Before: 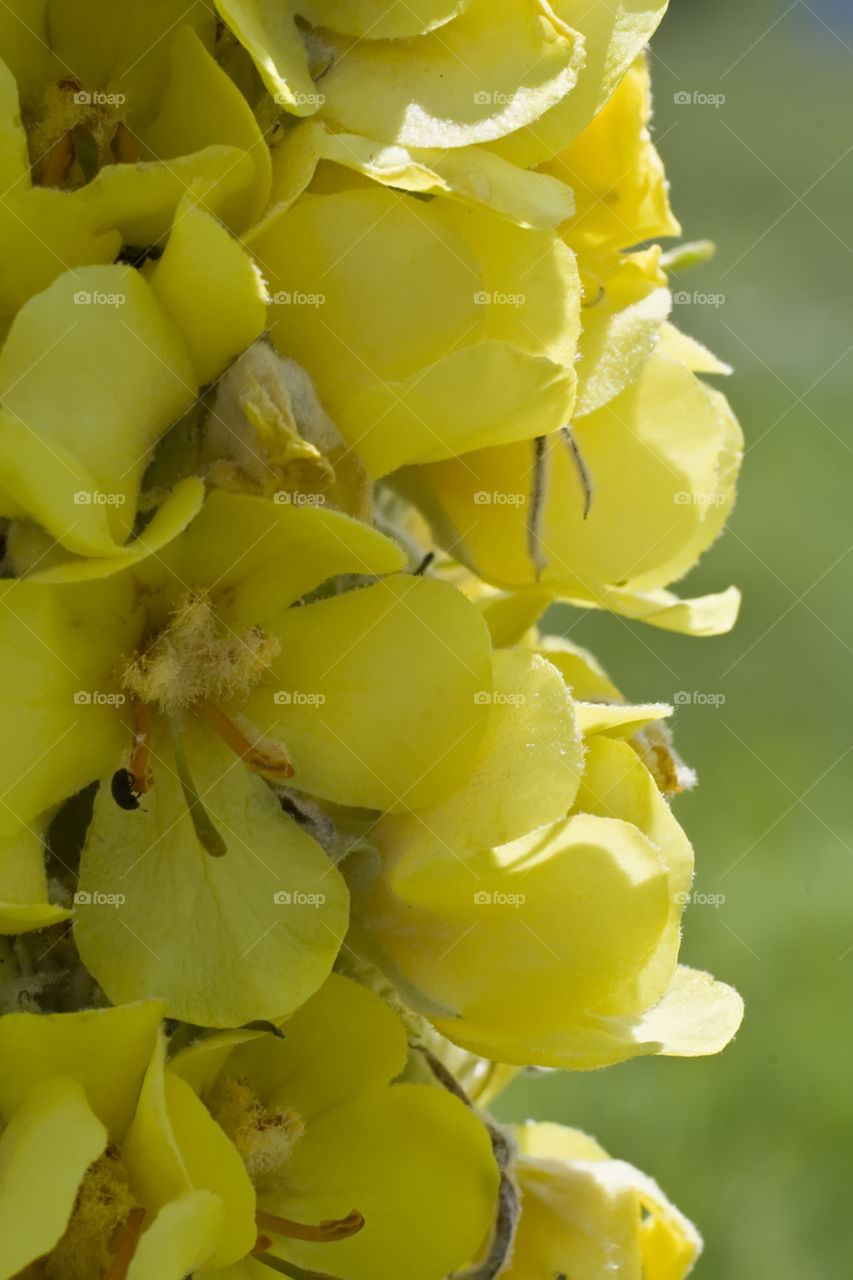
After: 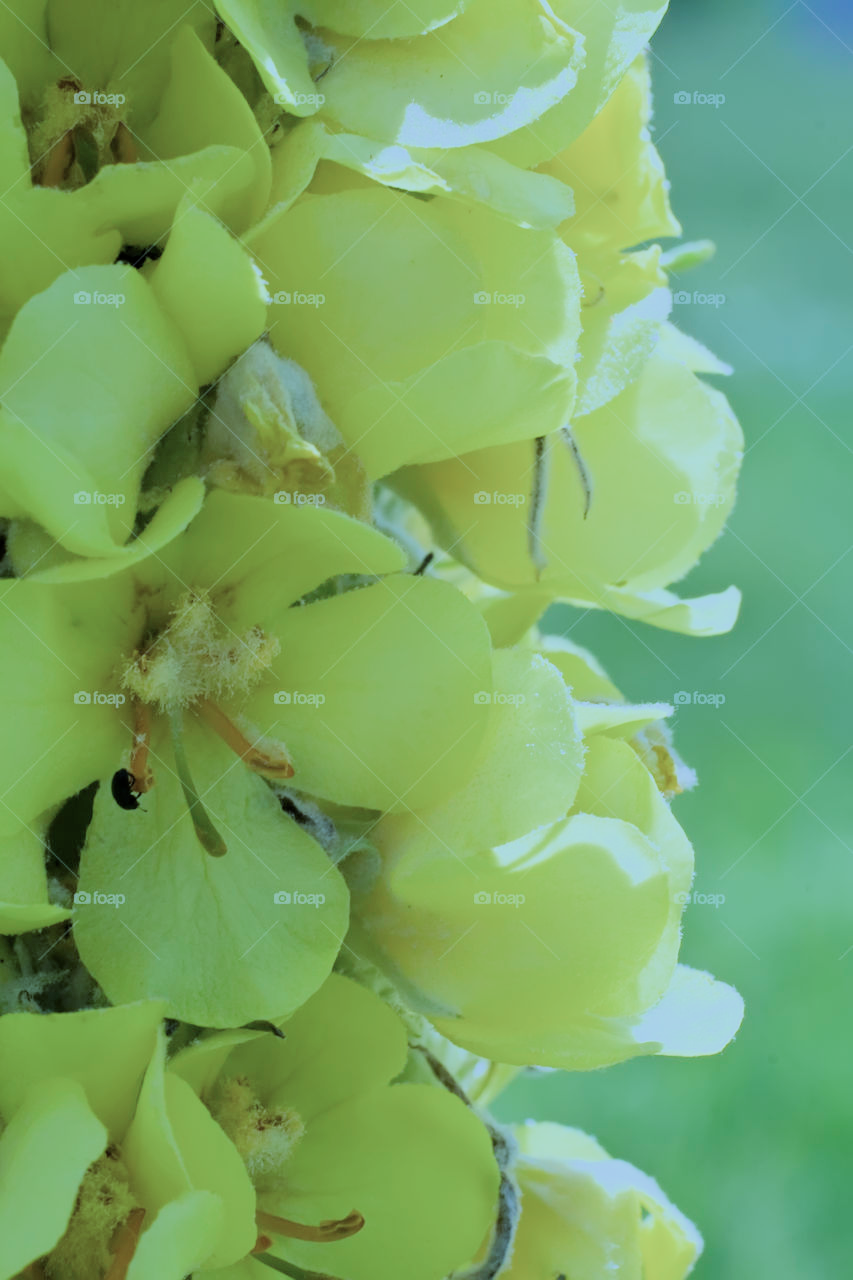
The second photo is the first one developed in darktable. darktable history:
filmic rgb: black relative exposure -6.14 EV, white relative exposure 6.97 EV, hardness 2.23
exposure: exposure 0.768 EV, compensate highlight preservation false
color calibration: illuminant custom, x 0.431, y 0.395, temperature 3096.92 K
